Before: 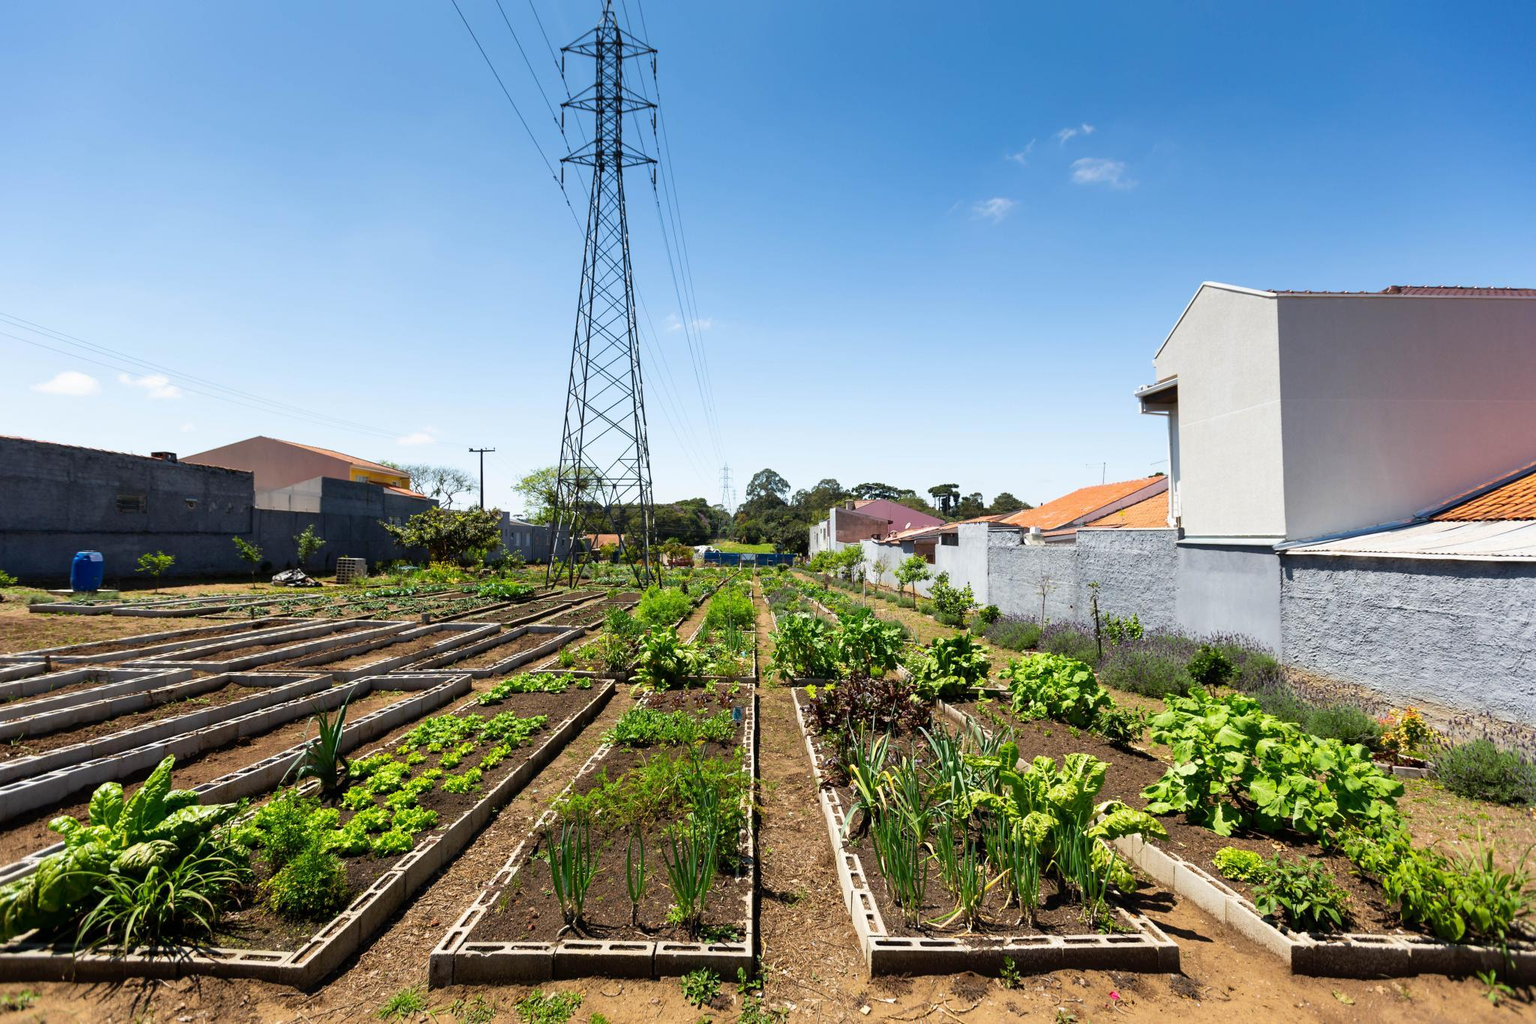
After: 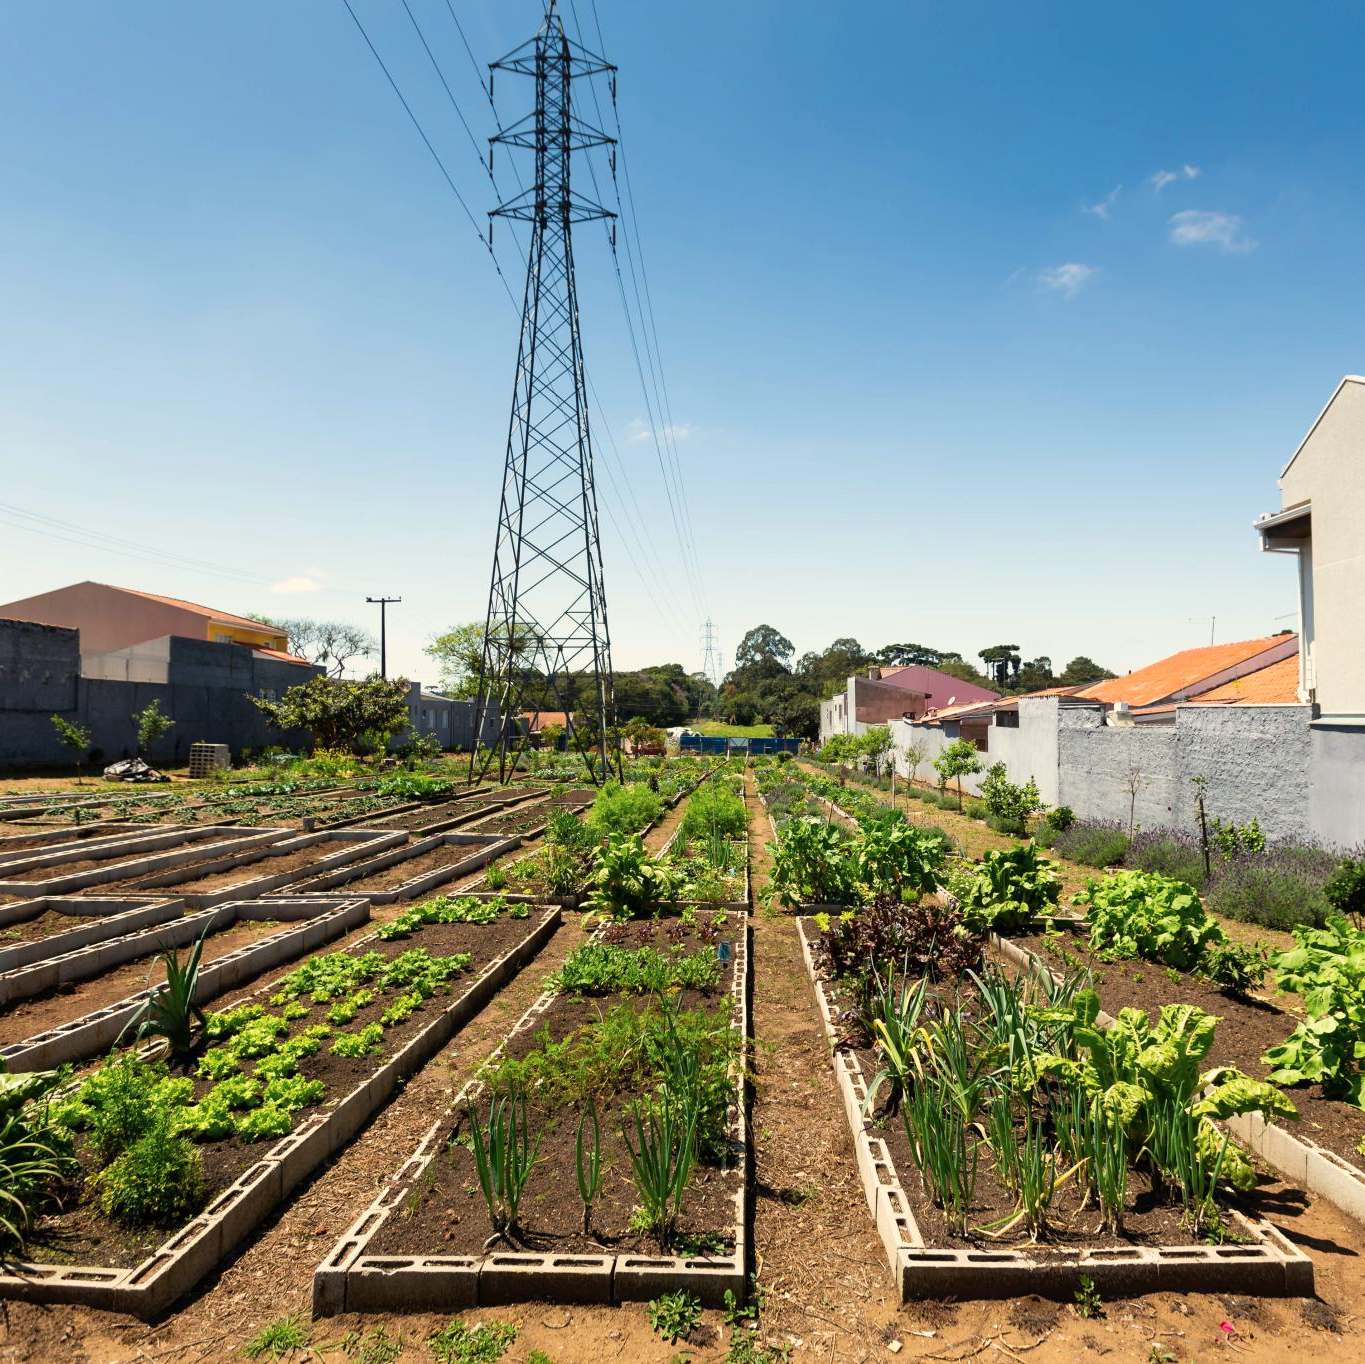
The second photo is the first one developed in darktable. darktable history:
white balance: red 1.045, blue 0.932
color balance: input saturation 80.07%
color balance rgb: perceptual saturation grading › global saturation 20%, global vibrance 20%
crop and rotate: left 12.648%, right 20.685%
